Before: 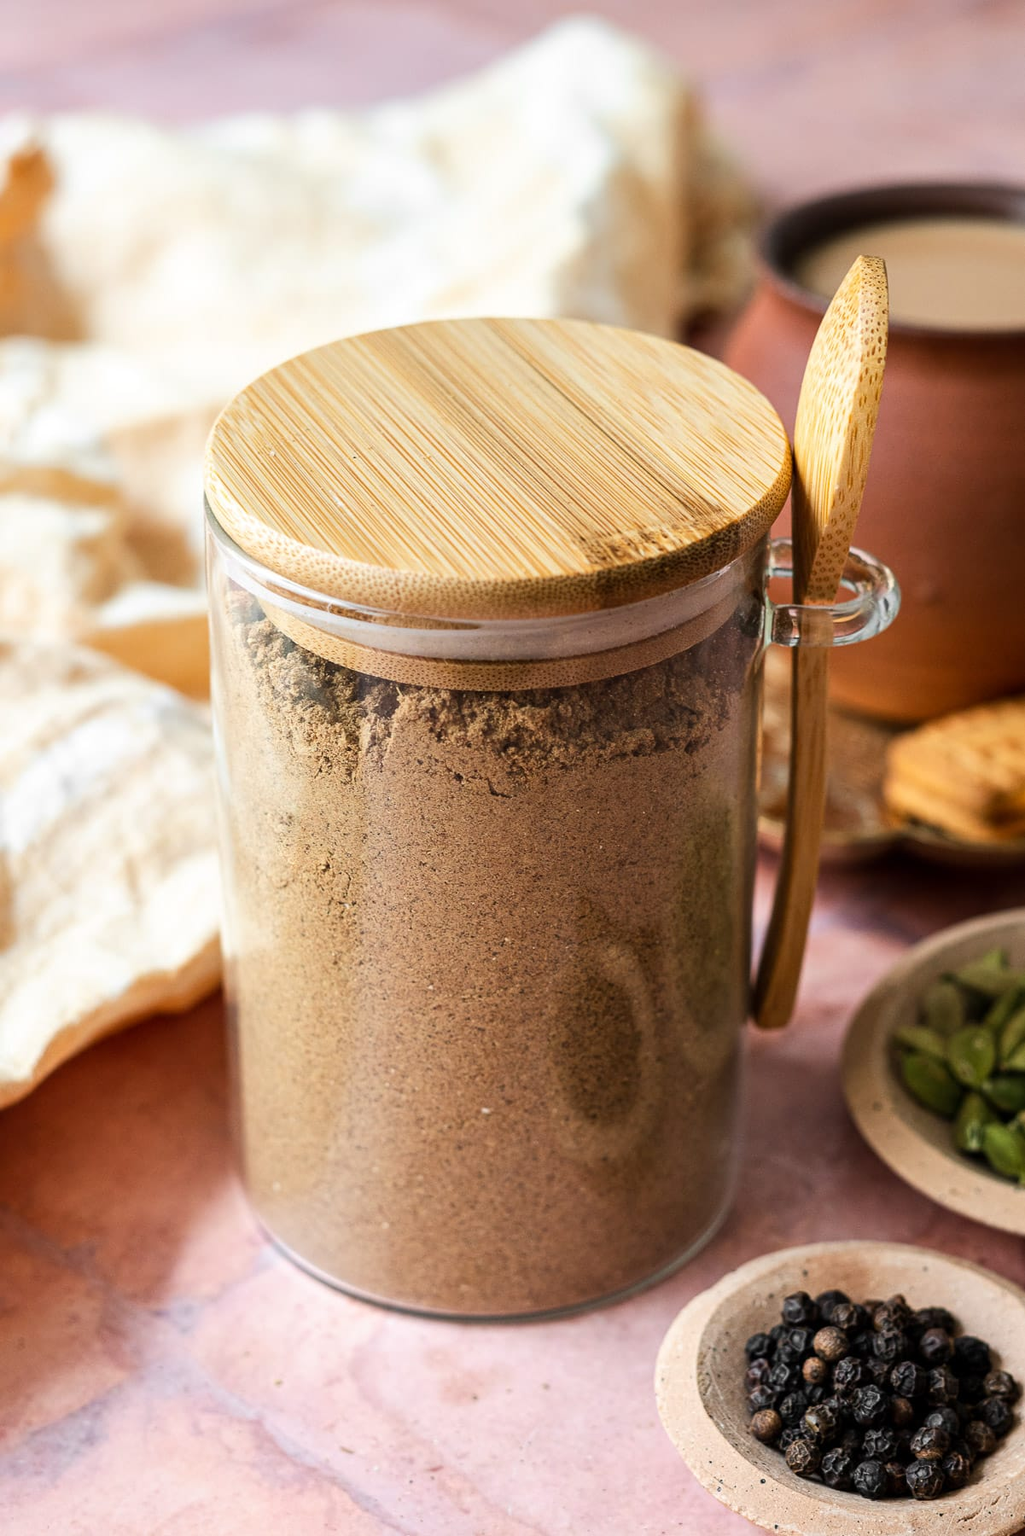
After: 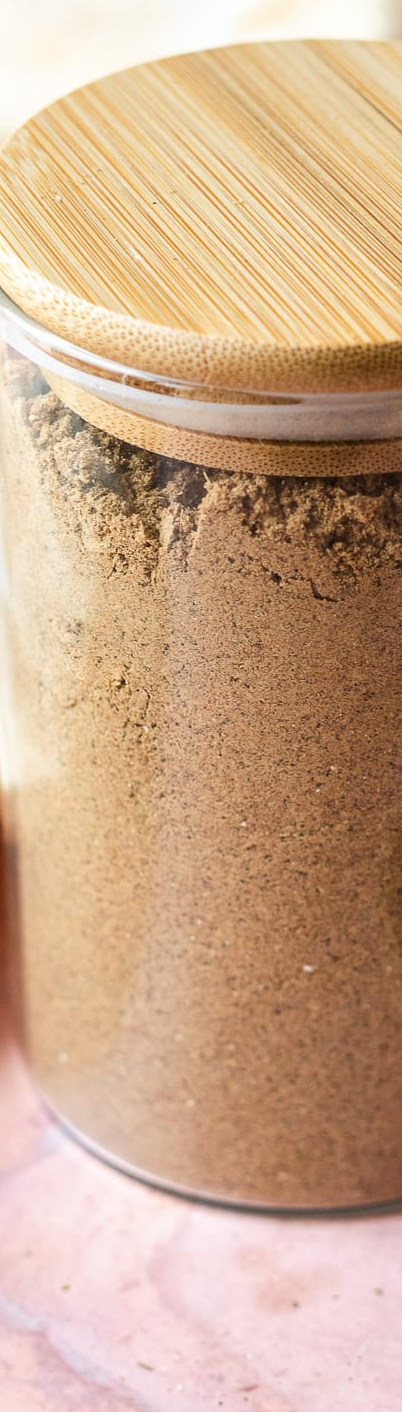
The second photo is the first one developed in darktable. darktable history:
tone equalizer: on, module defaults
crop and rotate: left 21.77%, top 18.528%, right 44.676%, bottom 2.997%
